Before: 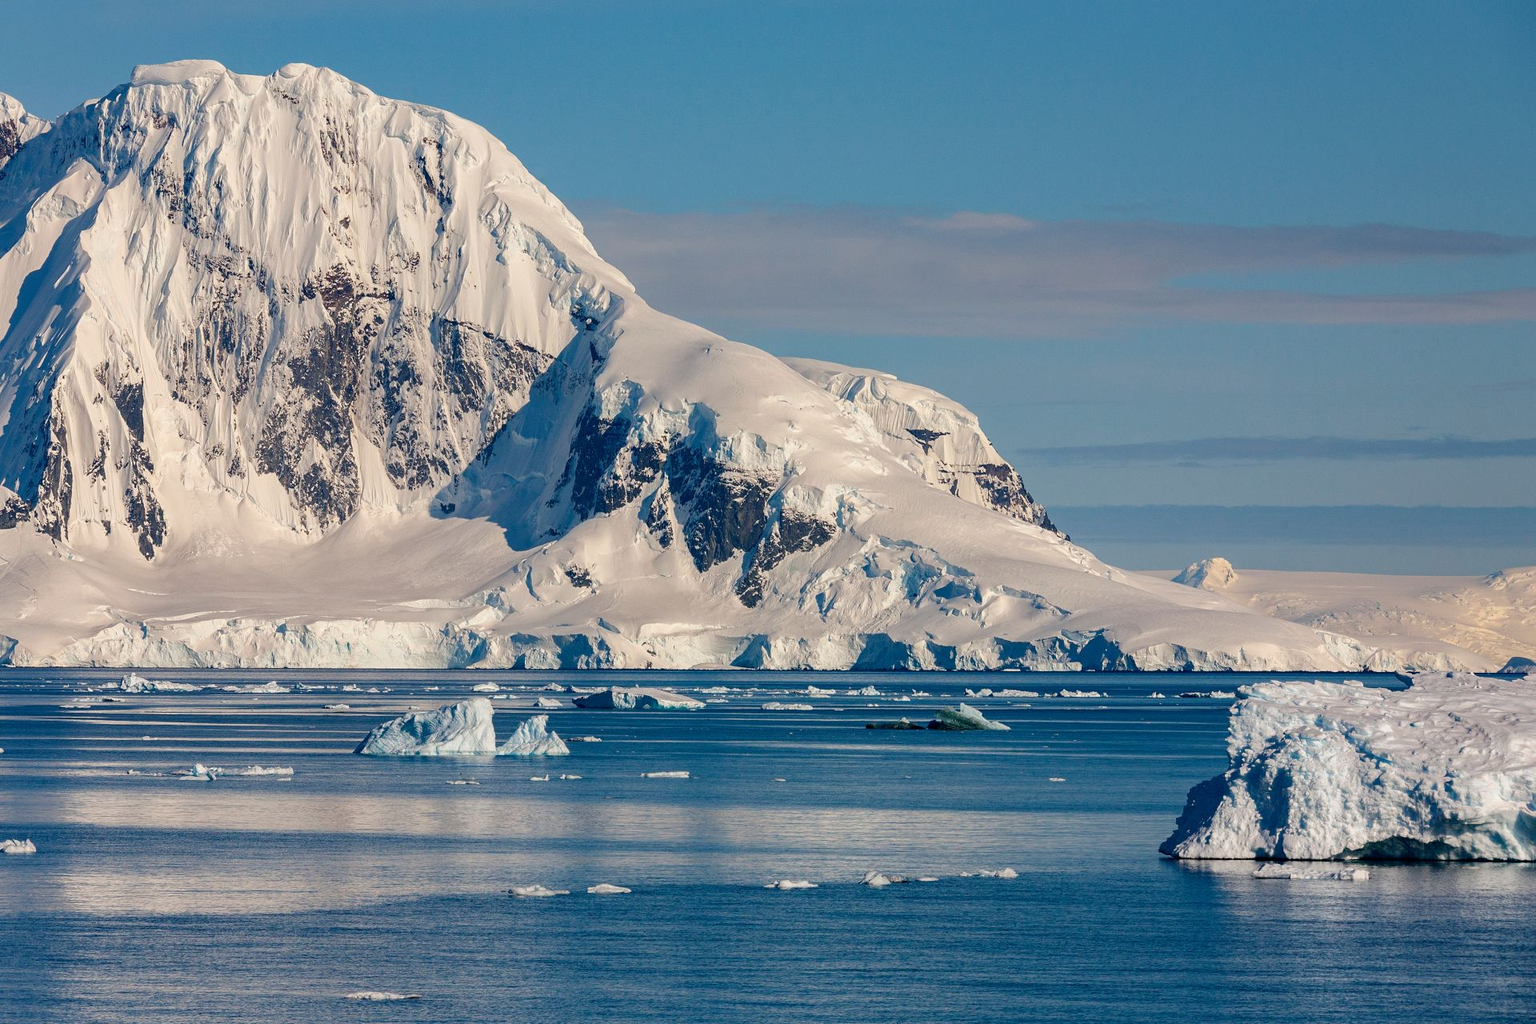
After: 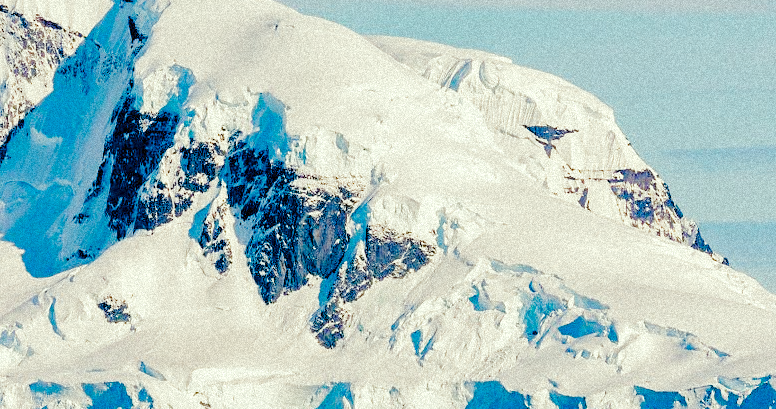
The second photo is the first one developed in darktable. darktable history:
color correction: highlights a* -4.28, highlights b* 6.53
grain: strength 35%, mid-tones bias 0%
exposure: black level correction 0, exposure 1.45 EV, compensate exposure bias true, compensate highlight preservation false
crop: left 31.751%, top 32.172%, right 27.8%, bottom 35.83%
filmic rgb: black relative exposure -2.85 EV, white relative exposure 4.56 EV, hardness 1.77, contrast 1.25, preserve chrominance no, color science v5 (2021)
color balance rgb: perceptual saturation grading › global saturation 25%, perceptual brilliance grading › mid-tones 10%, perceptual brilliance grading › shadows 15%, global vibrance 20%
local contrast: mode bilateral grid, contrast 20, coarseness 50, detail 120%, midtone range 0.2
